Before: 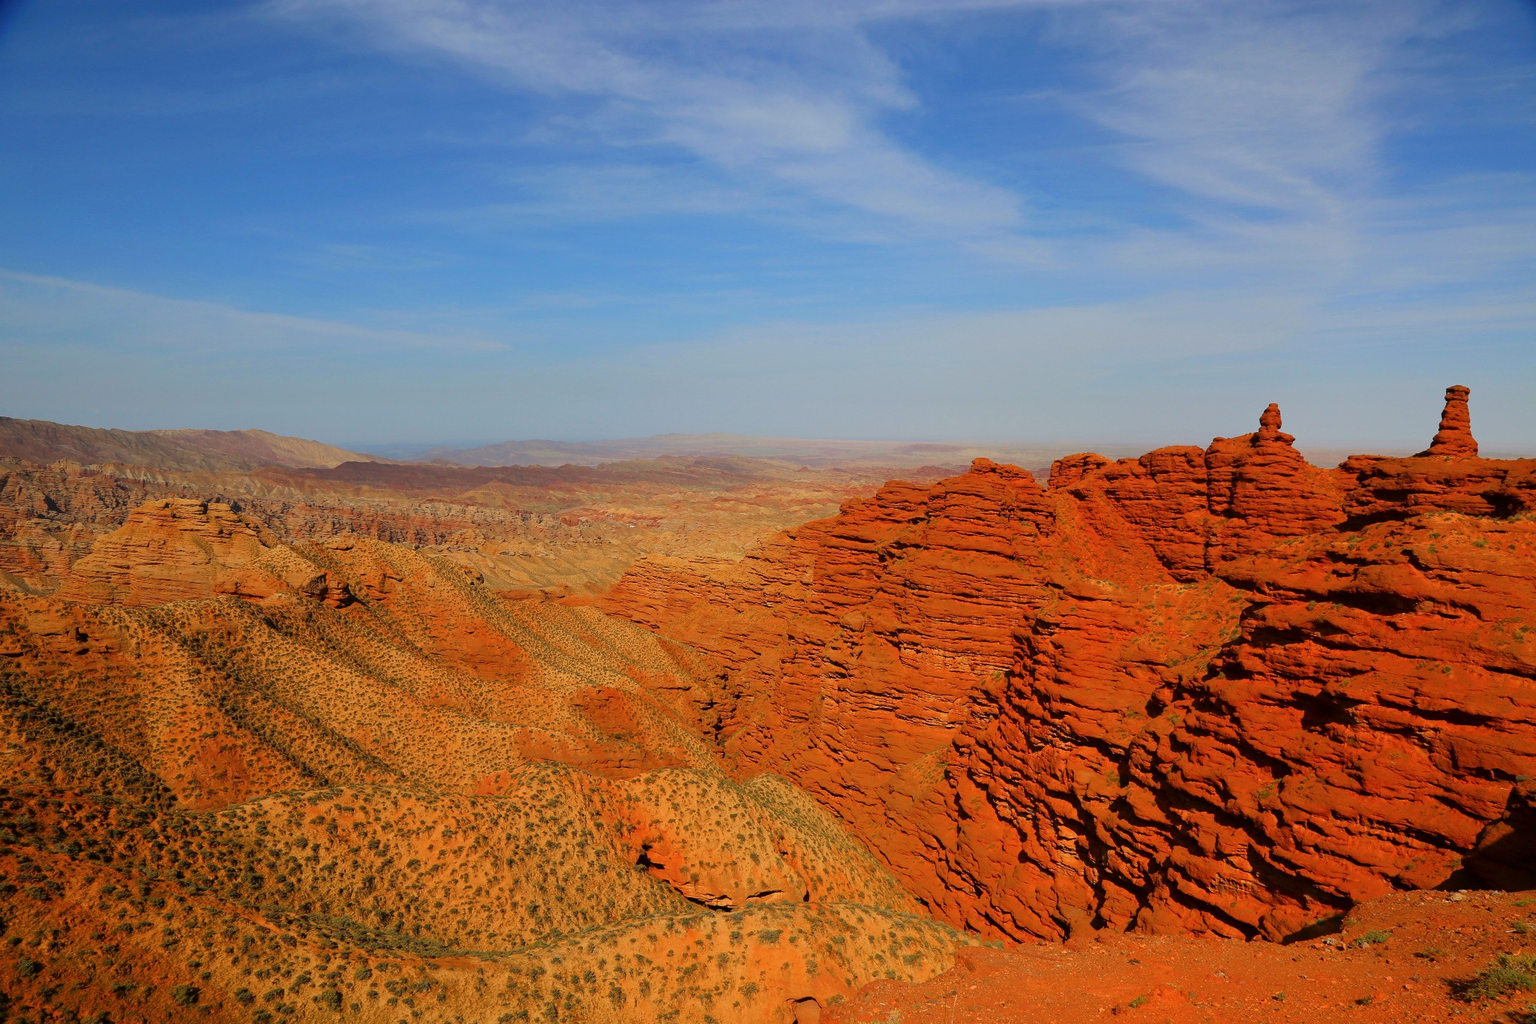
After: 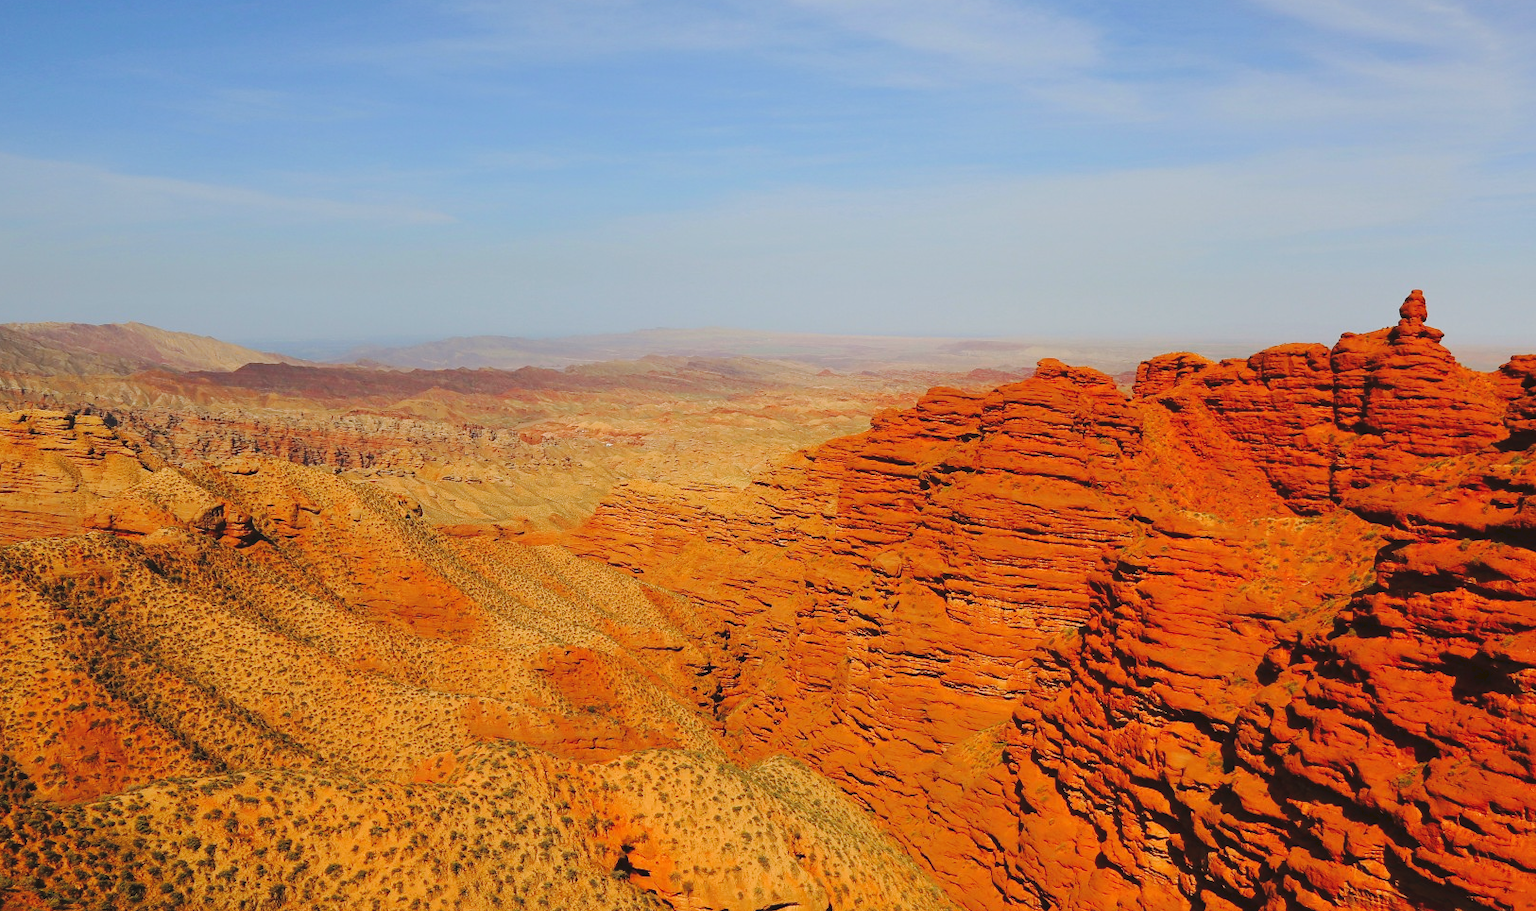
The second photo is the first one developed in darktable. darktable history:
tone equalizer: on, module defaults
crop: left 9.712%, top 16.928%, right 10.845%, bottom 12.332%
tone curve: curves: ch0 [(0, 0) (0.003, 0.06) (0.011, 0.071) (0.025, 0.085) (0.044, 0.104) (0.069, 0.123) (0.1, 0.146) (0.136, 0.167) (0.177, 0.205) (0.224, 0.248) (0.277, 0.309) (0.335, 0.384) (0.399, 0.467) (0.468, 0.553) (0.543, 0.633) (0.623, 0.698) (0.709, 0.769) (0.801, 0.841) (0.898, 0.912) (1, 1)], preserve colors none
